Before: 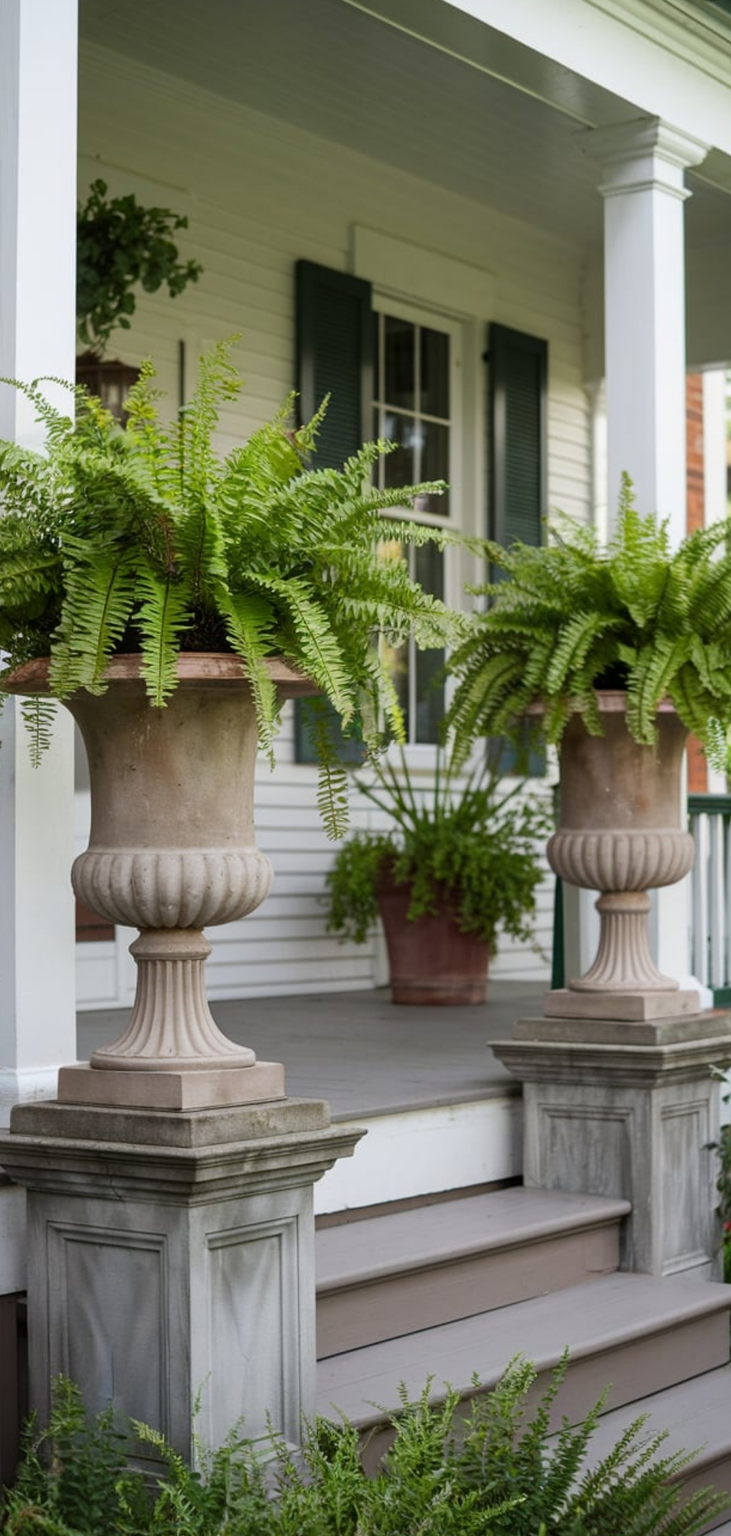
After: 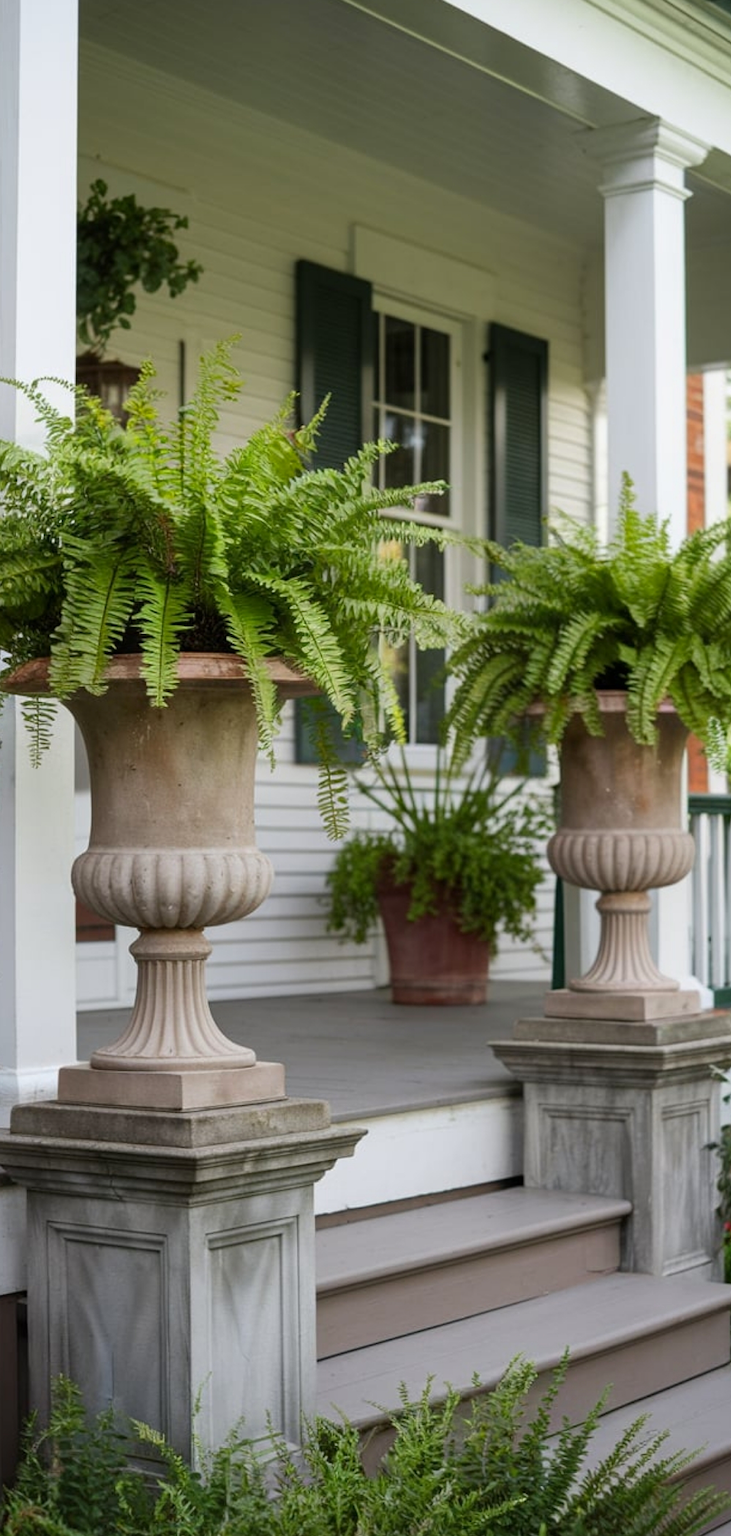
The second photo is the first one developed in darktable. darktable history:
color zones: curves: ch1 [(0, 0.525) (0.143, 0.556) (0.286, 0.52) (0.429, 0.5) (0.571, 0.5) (0.714, 0.5) (0.857, 0.503) (1, 0.525)]
